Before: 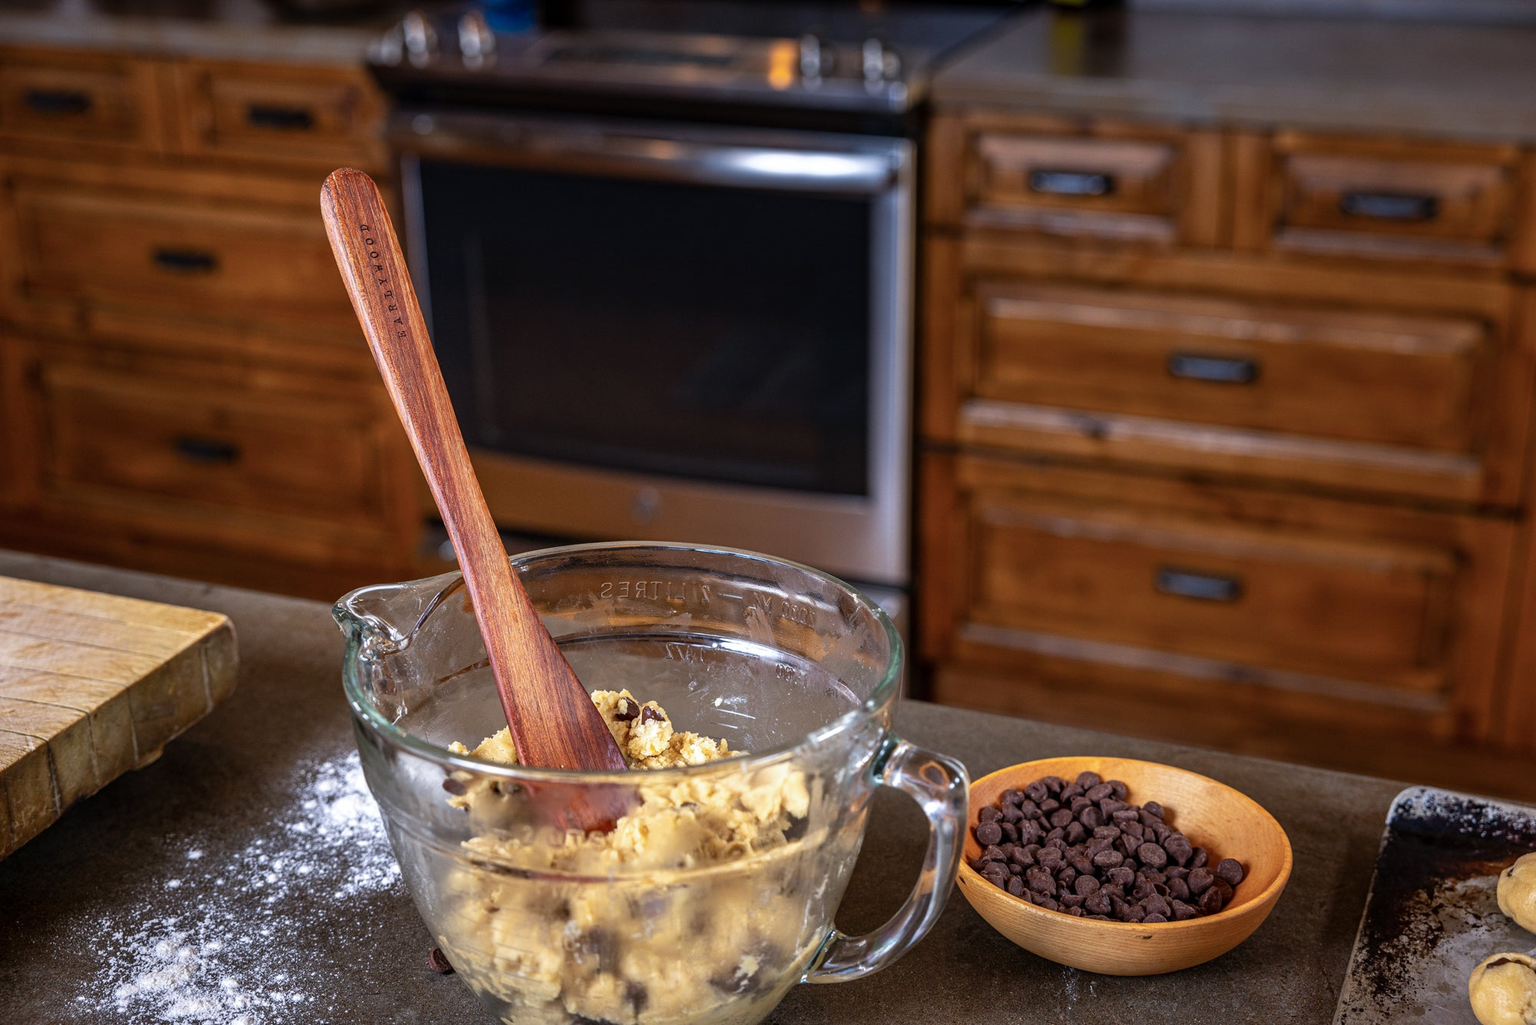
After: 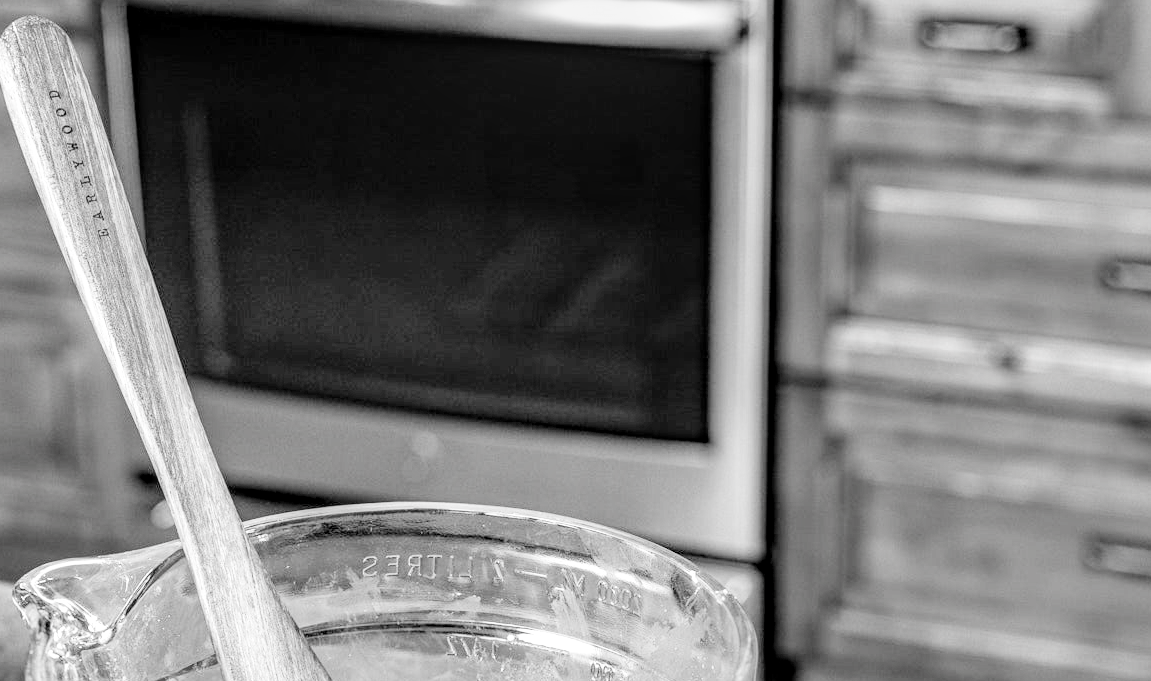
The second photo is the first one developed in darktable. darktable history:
haze removal: adaptive false
exposure: exposure 2.05 EV, compensate exposure bias true, compensate highlight preservation false
tone equalizer: -8 EV -0.722 EV, -7 EV -0.665 EV, -6 EV -0.576 EV, -5 EV -0.375 EV, -3 EV 0.38 EV, -2 EV 0.6 EV, -1 EV 0.695 EV, +0 EV 0.776 EV
crop: left 21.005%, top 15.157%, right 21.438%, bottom 33.786%
filmic rgb: middle gray luminance 29.87%, black relative exposure -8.96 EV, white relative exposure 6.99 EV, target black luminance 0%, hardness 2.97, latitude 2.08%, contrast 0.963, highlights saturation mix 4.28%, shadows ↔ highlights balance 12.2%, color science v4 (2020)
contrast brightness saturation: saturation -0.996
local contrast: detail 130%
